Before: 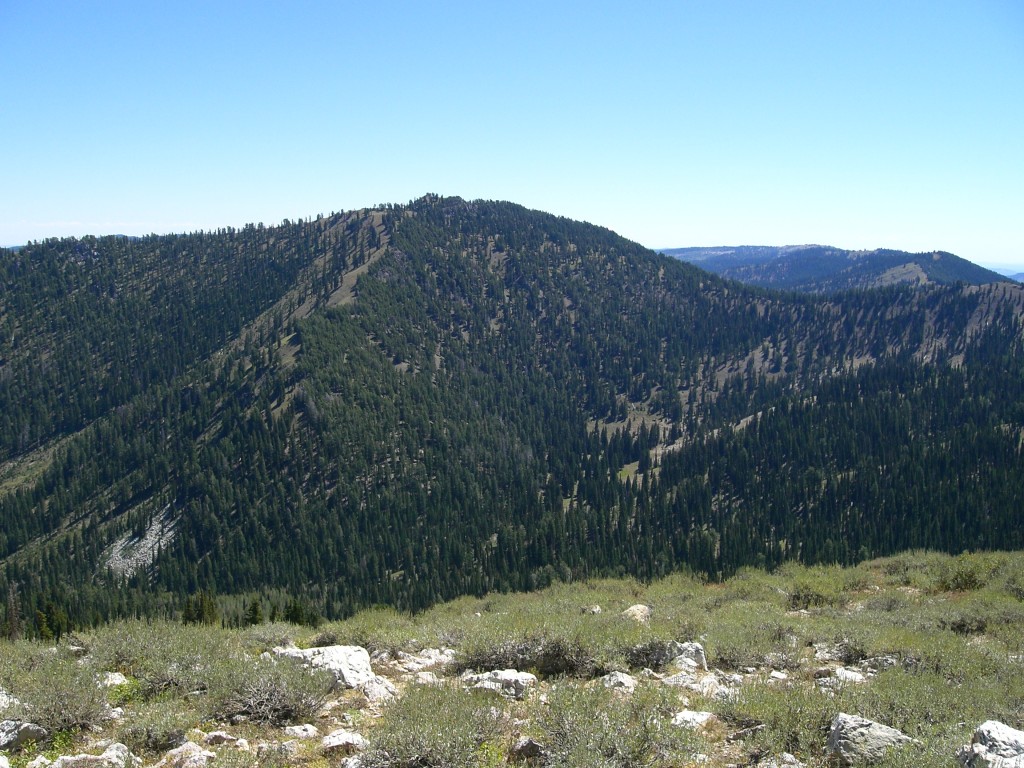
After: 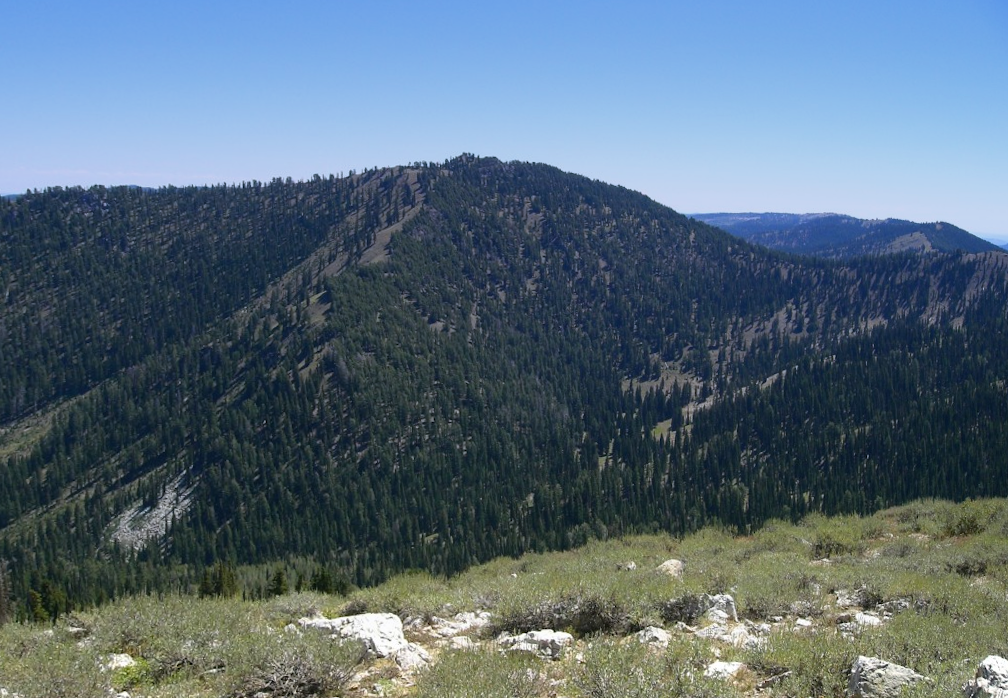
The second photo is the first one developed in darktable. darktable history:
graduated density: hue 238.83°, saturation 50%
rotate and perspective: rotation -0.013°, lens shift (vertical) -0.027, lens shift (horizontal) 0.178, crop left 0.016, crop right 0.989, crop top 0.082, crop bottom 0.918
